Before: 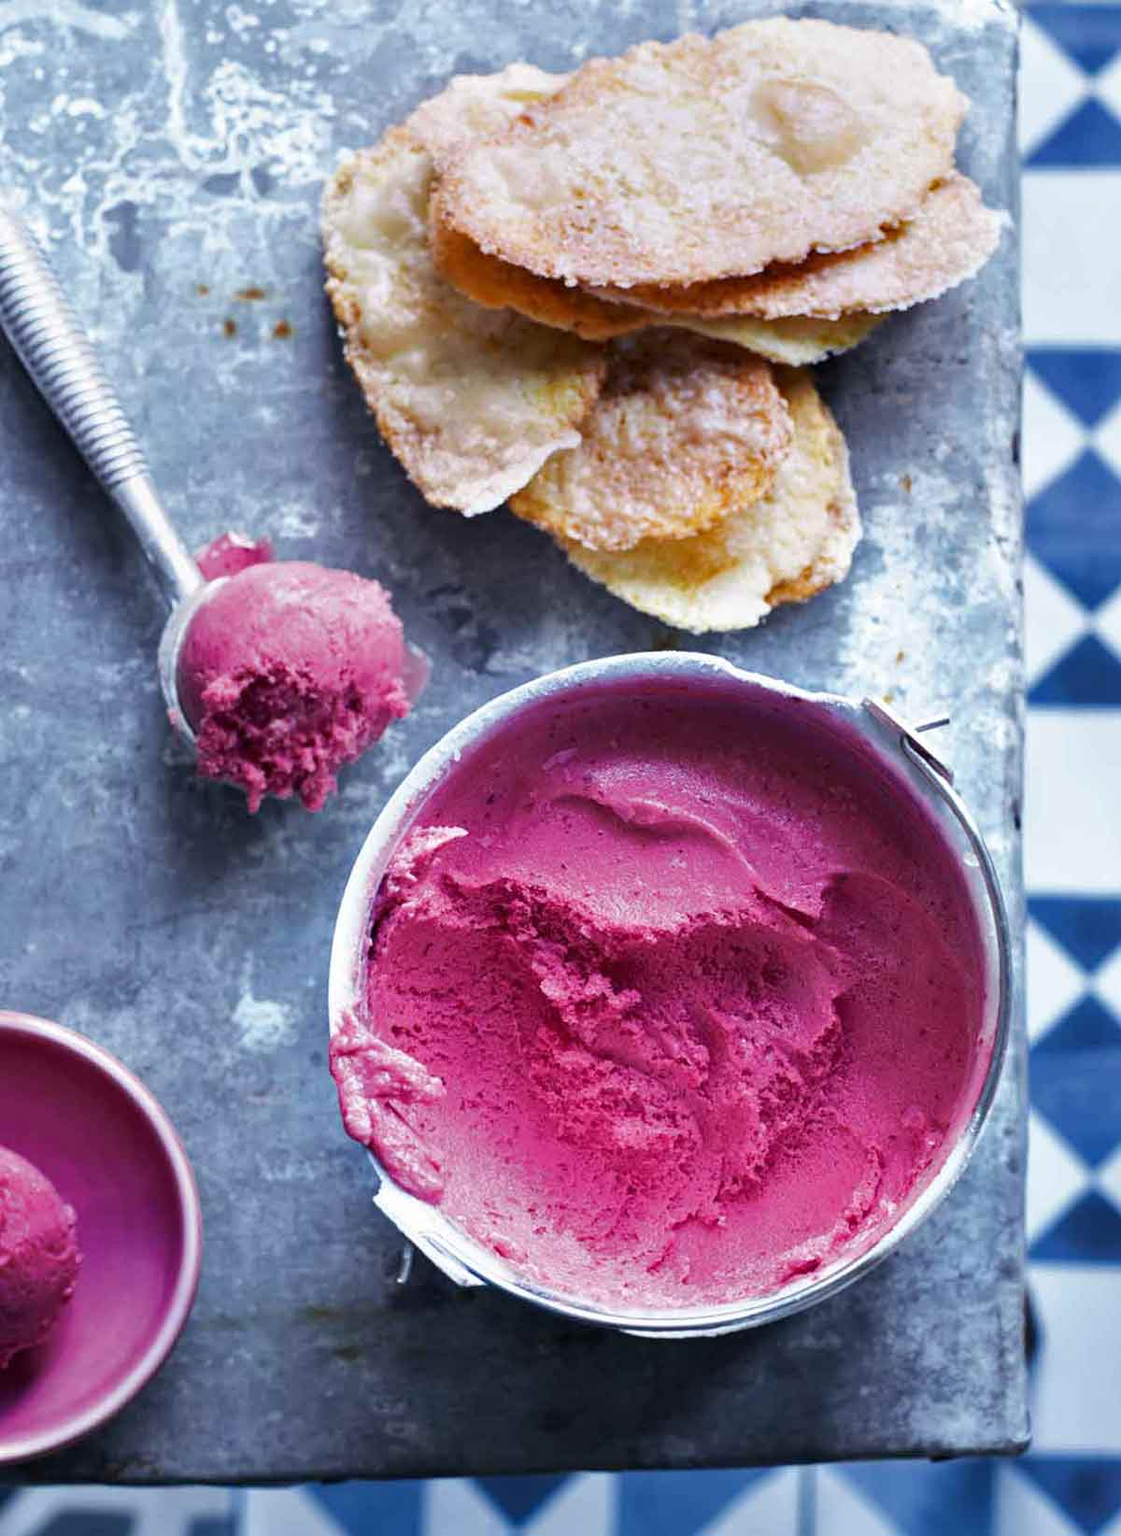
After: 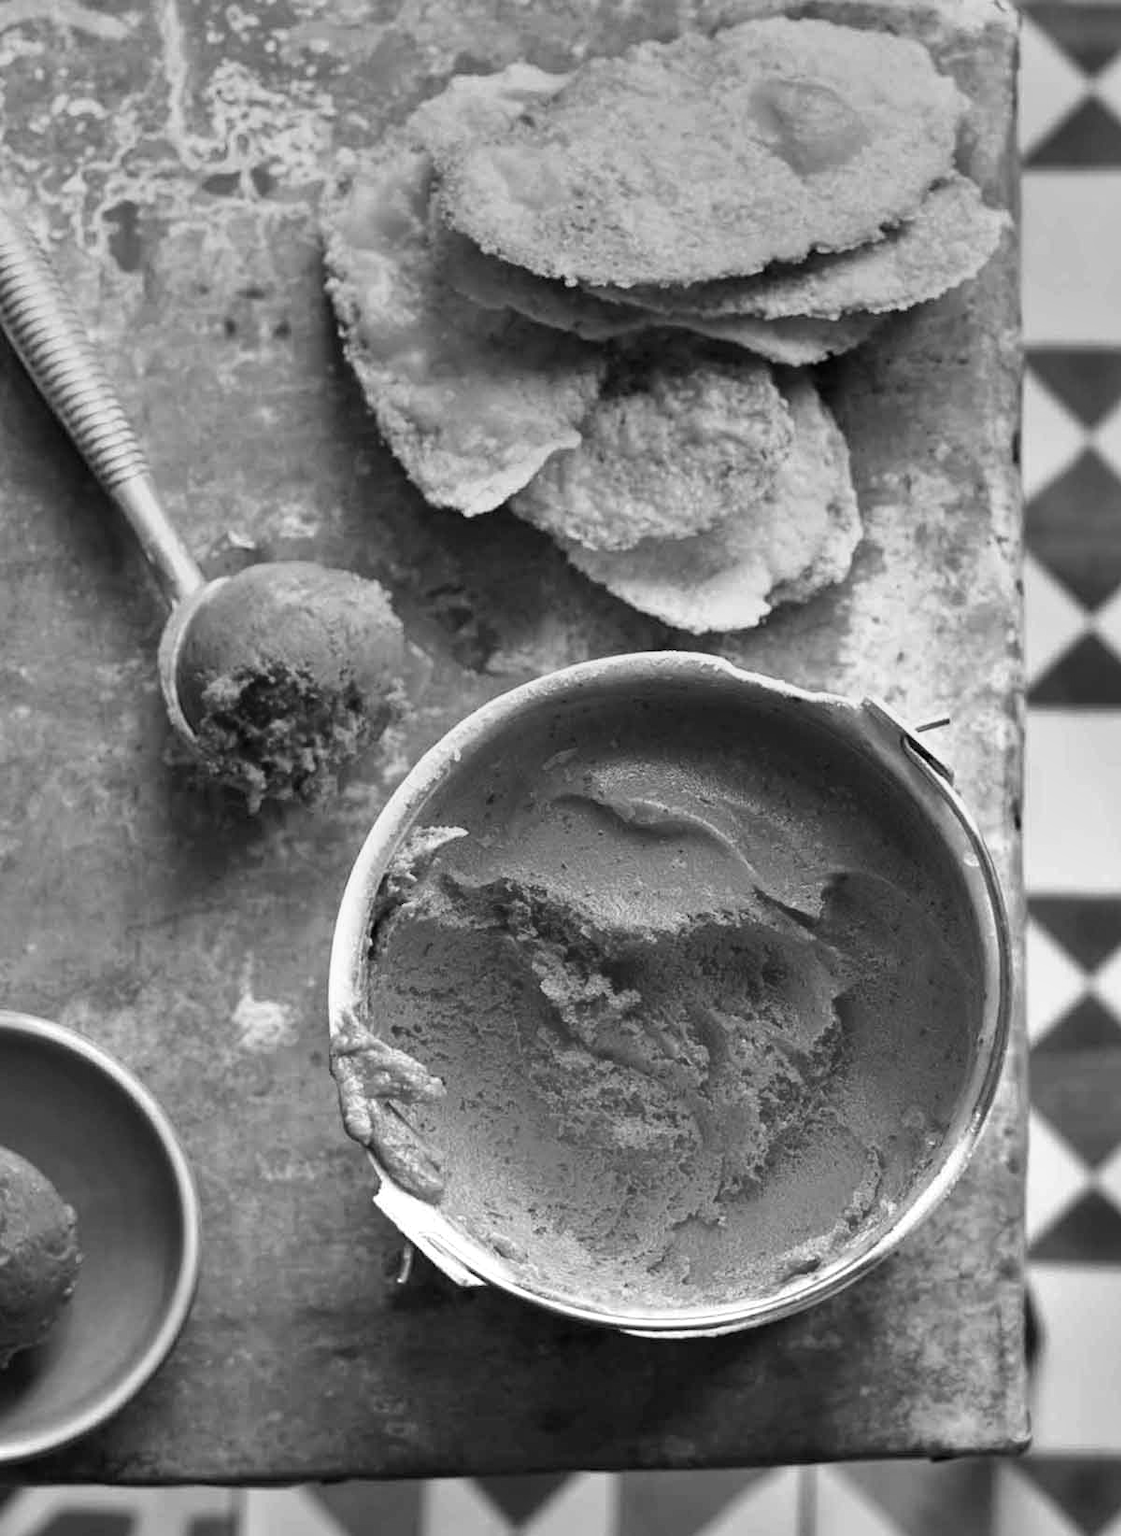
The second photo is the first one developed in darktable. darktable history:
exposure: exposure 0.127 EV, compensate highlight preservation false
monochrome: a 1.94, b -0.638
graduated density: on, module defaults
shadows and highlights: radius 118.69, shadows 42.21, highlights -61.56, soften with gaussian
